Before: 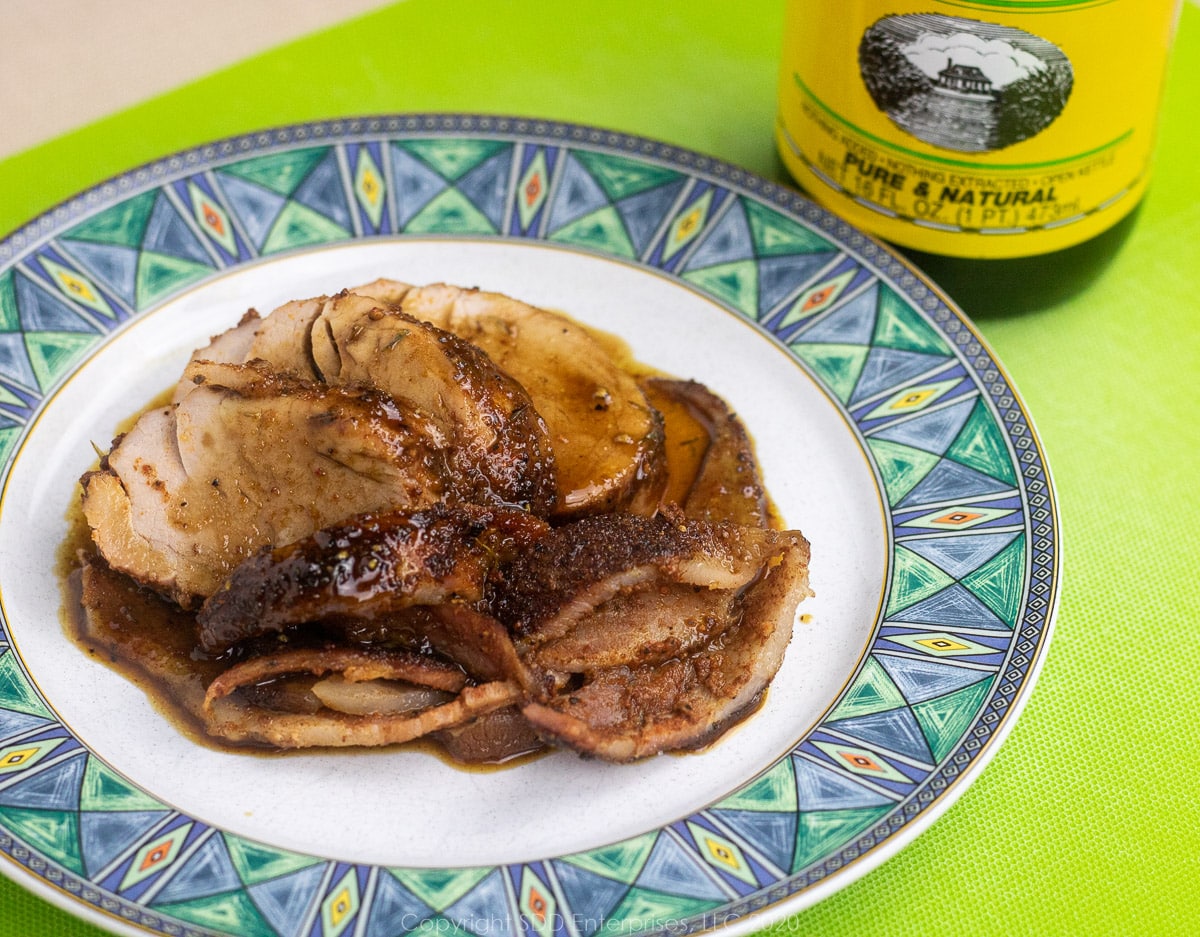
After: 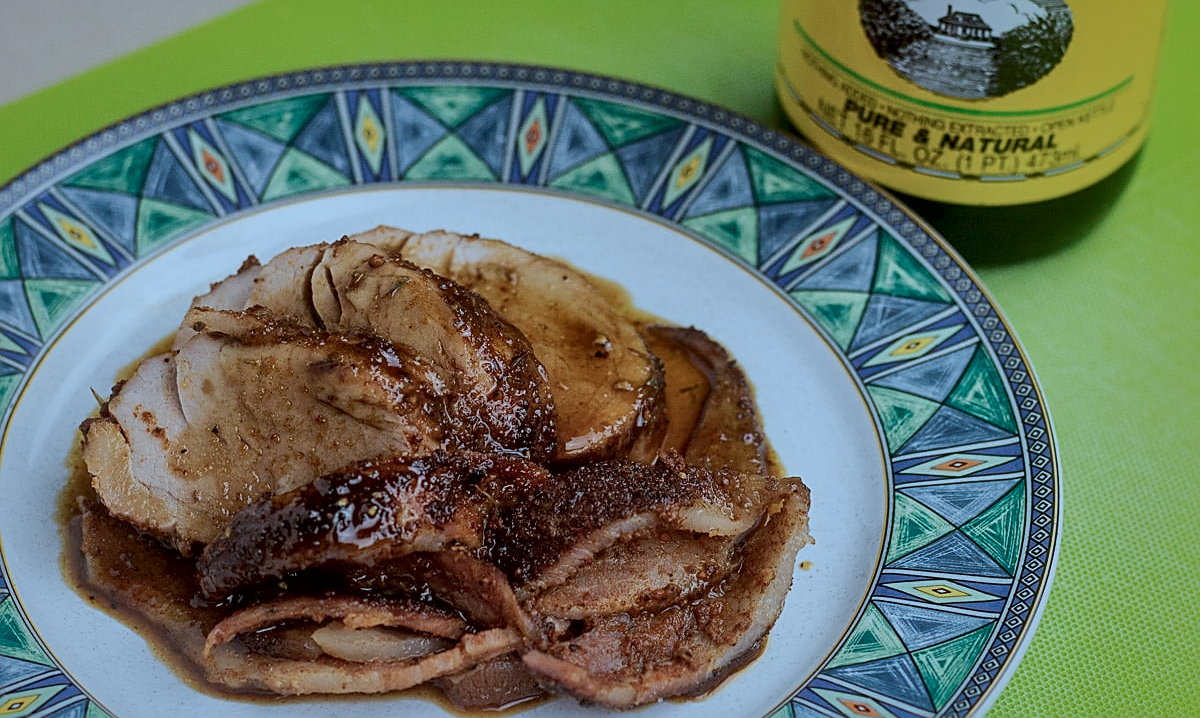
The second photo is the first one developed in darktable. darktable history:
exposure: exposure -1 EV, compensate highlight preservation false
local contrast: mode bilateral grid, contrast 25, coarseness 60, detail 151%, midtone range 0.2
color correction: highlights a* -9.35, highlights b* -23.15
sharpen: on, module defaults
crop: top 5.667%, bottom 17.637%
shadows and highlights: on, module defaults
